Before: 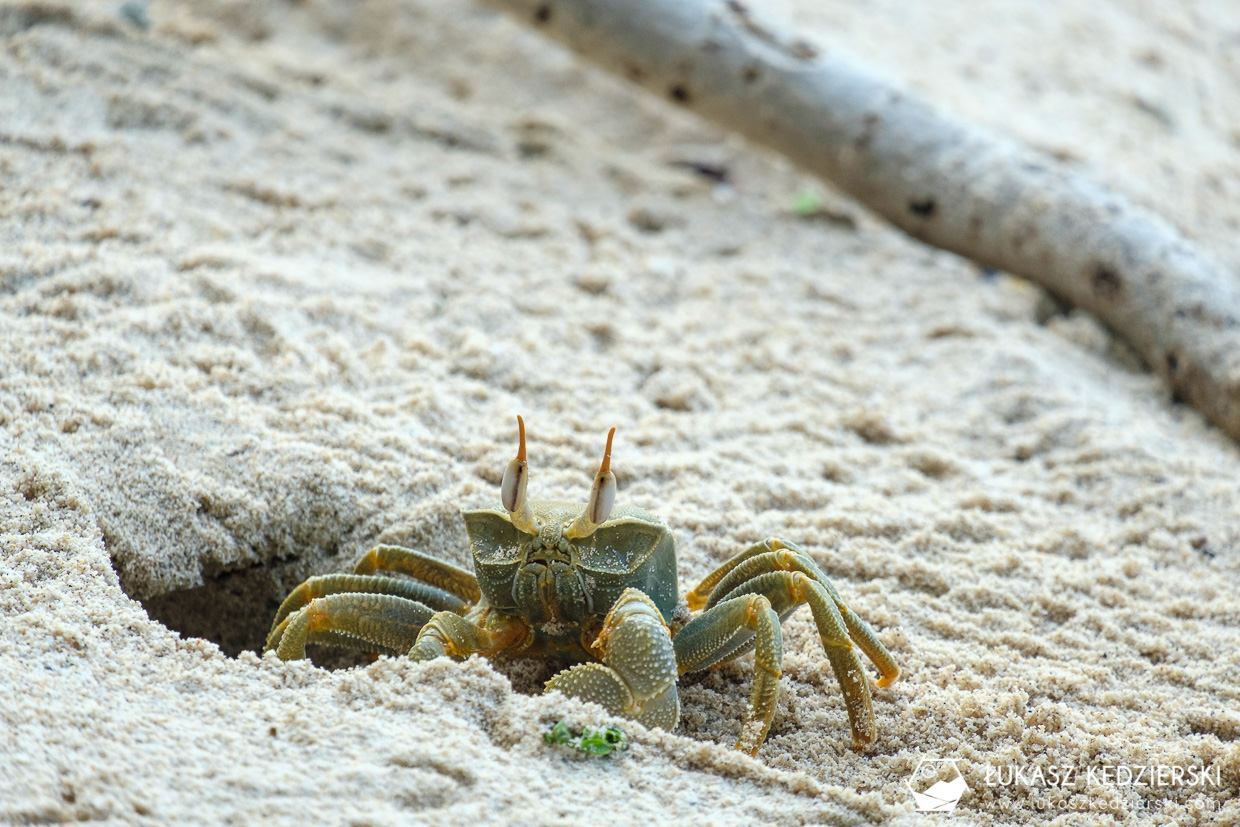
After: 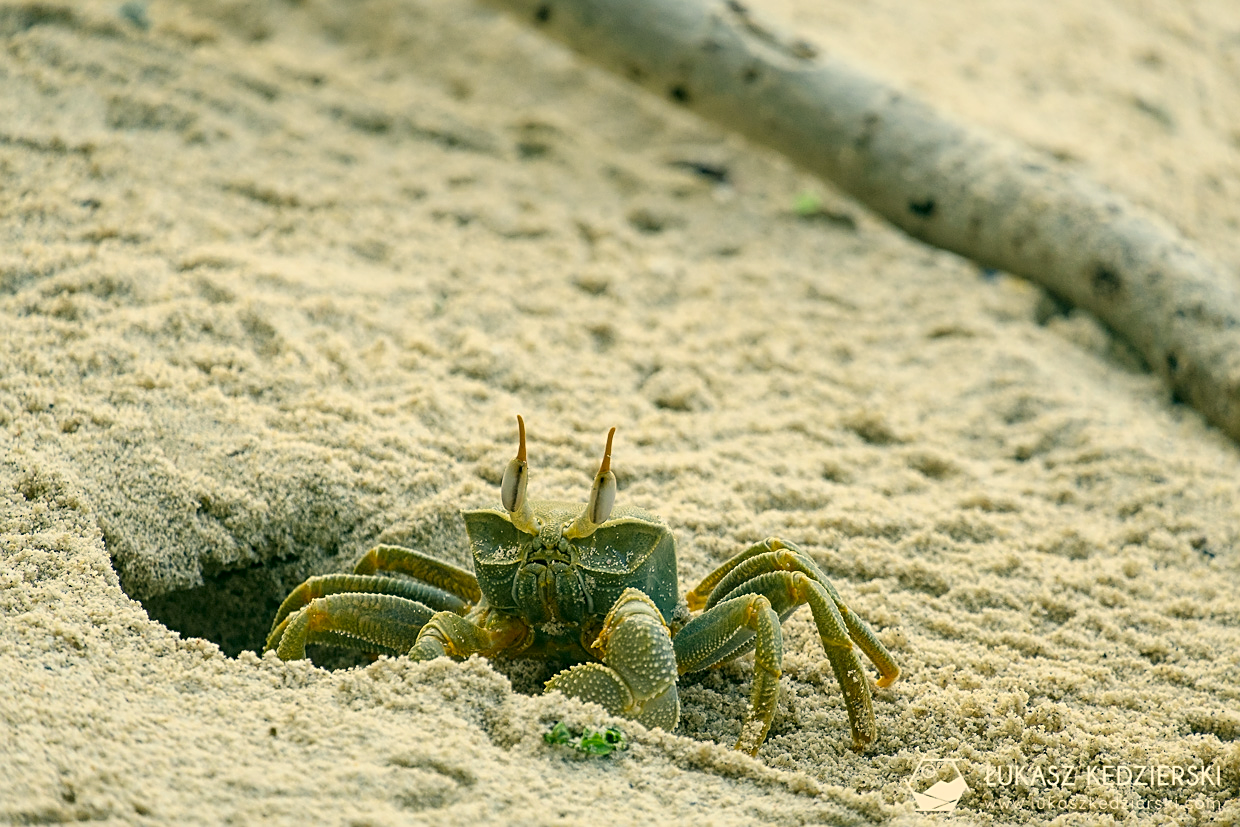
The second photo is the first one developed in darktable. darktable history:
sharpen: on, module defaults
color correction: highlights a* 5.1, highlights b* 24.36, shadows a* -16.08, shadows b* 3.74
exposure: black level correction 0.001, exposure -0.202 EV, compensate highlight preservation false
